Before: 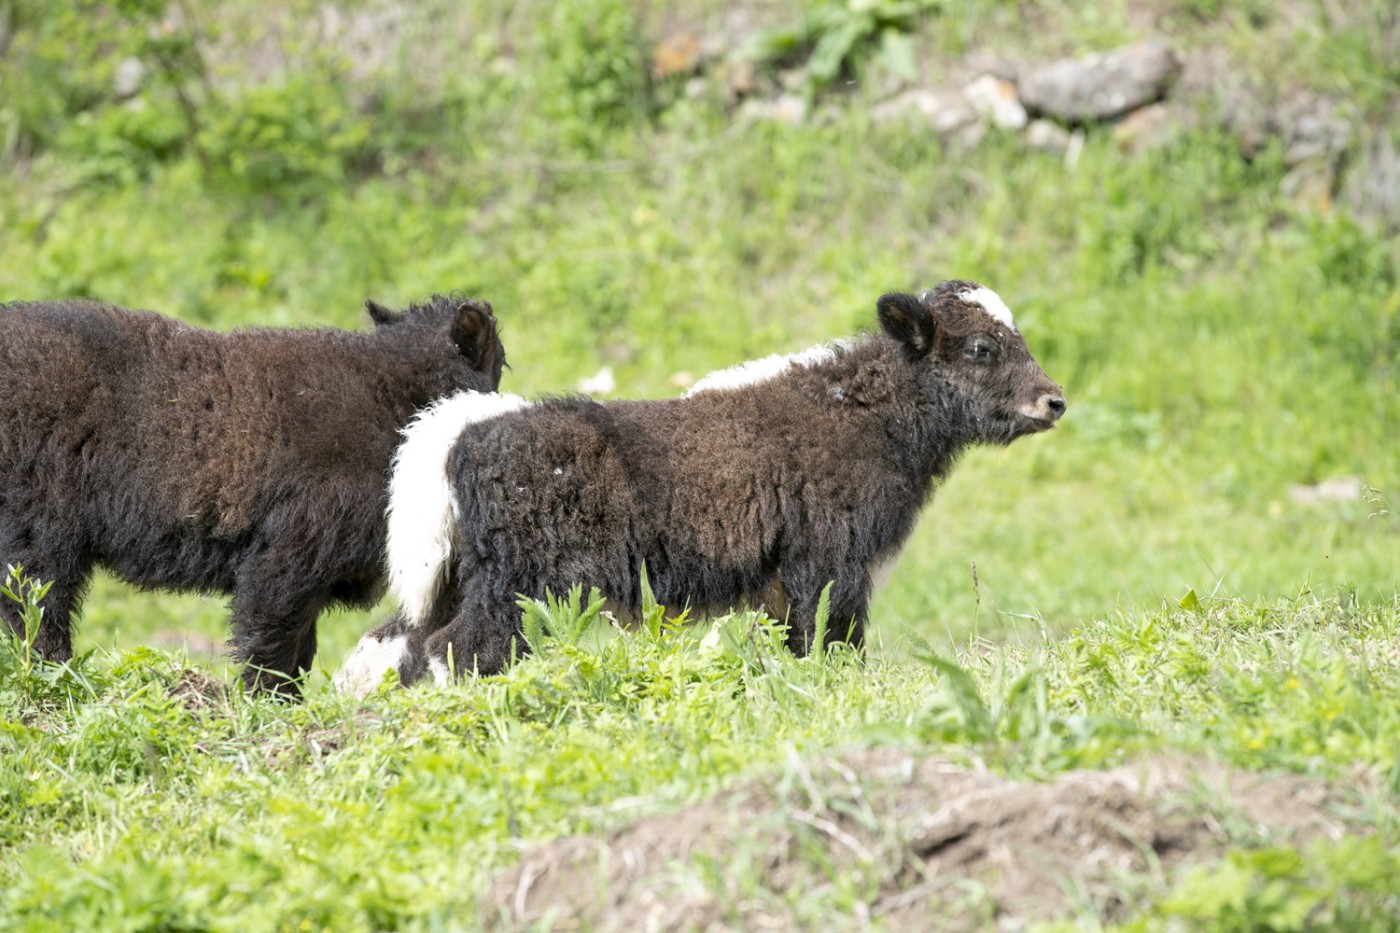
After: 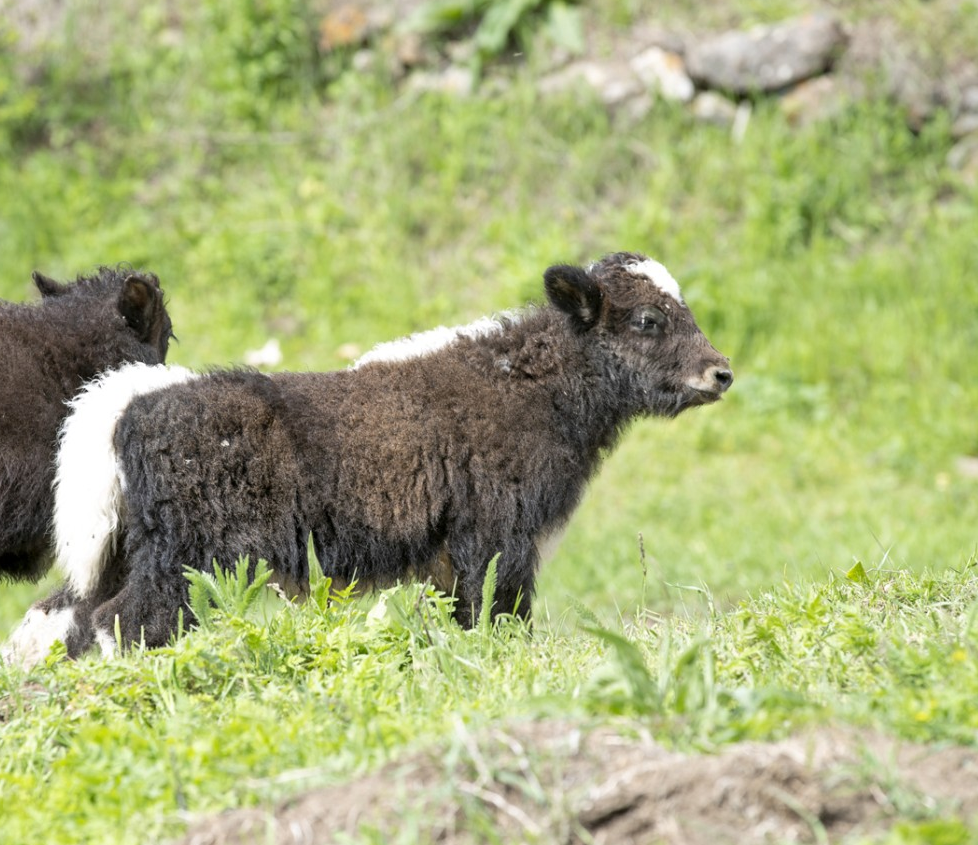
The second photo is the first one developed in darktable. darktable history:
crop and rotate: left 23.806%, top 3.142%, right 6.287%, bottom 6.226%
